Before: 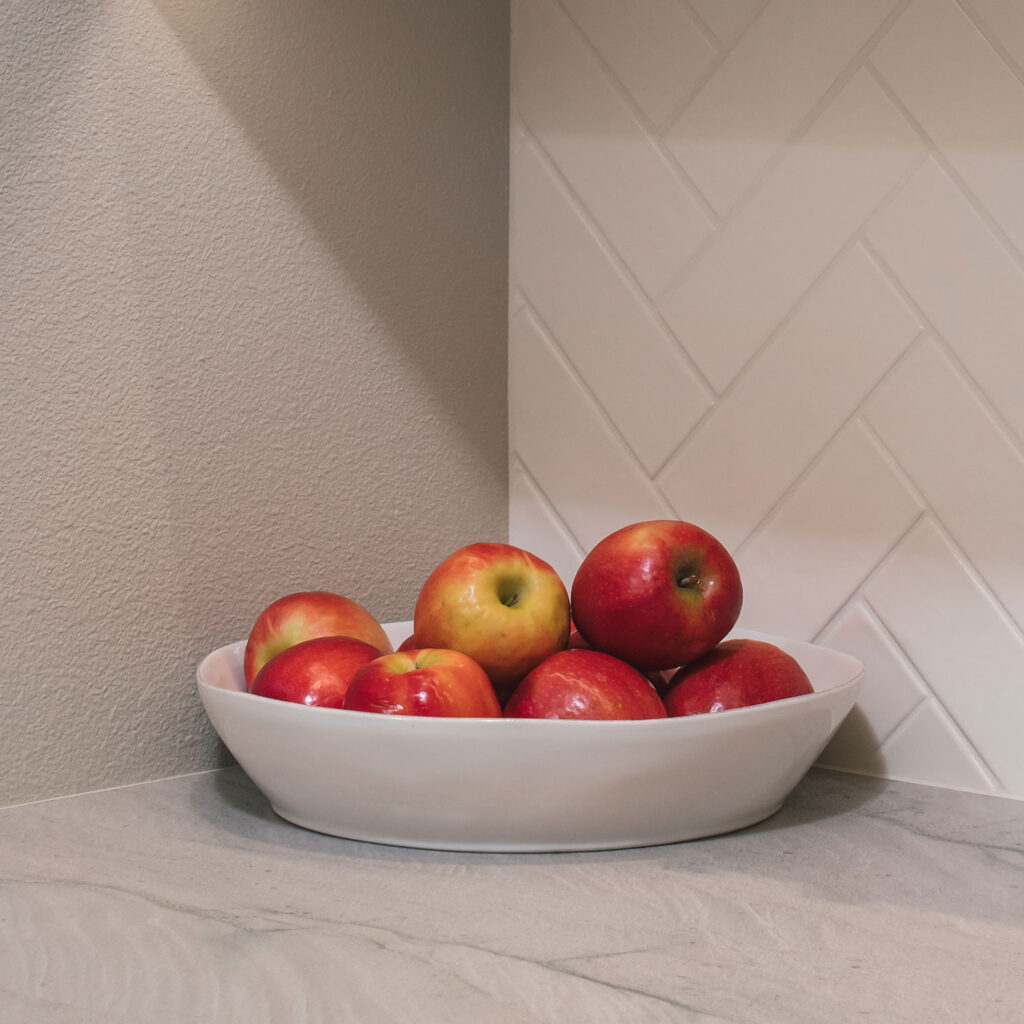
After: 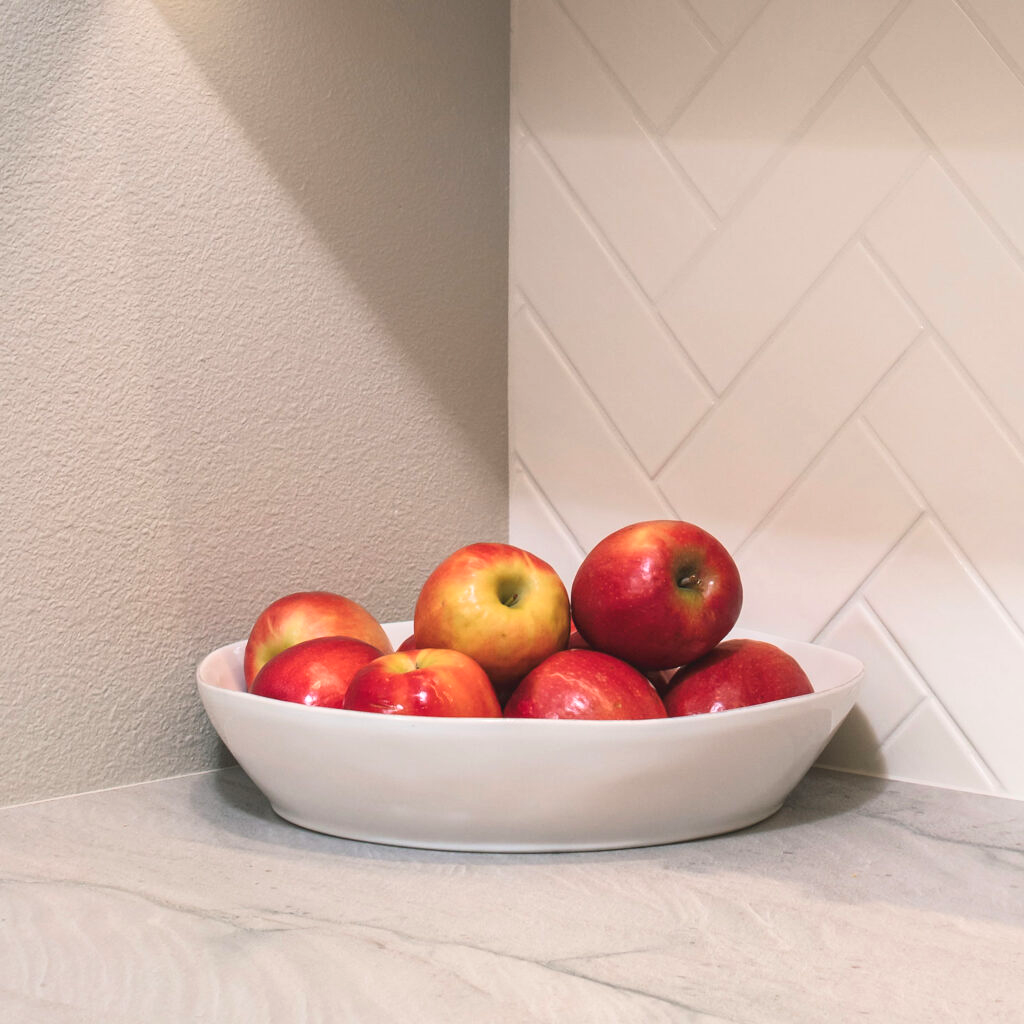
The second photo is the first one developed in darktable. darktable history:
base curve: curves: ch0 [(0, 0) (0.666, 0.806) (1, 1)]
exposure: exposure 0.3 EV, compensate highlight preservation false
